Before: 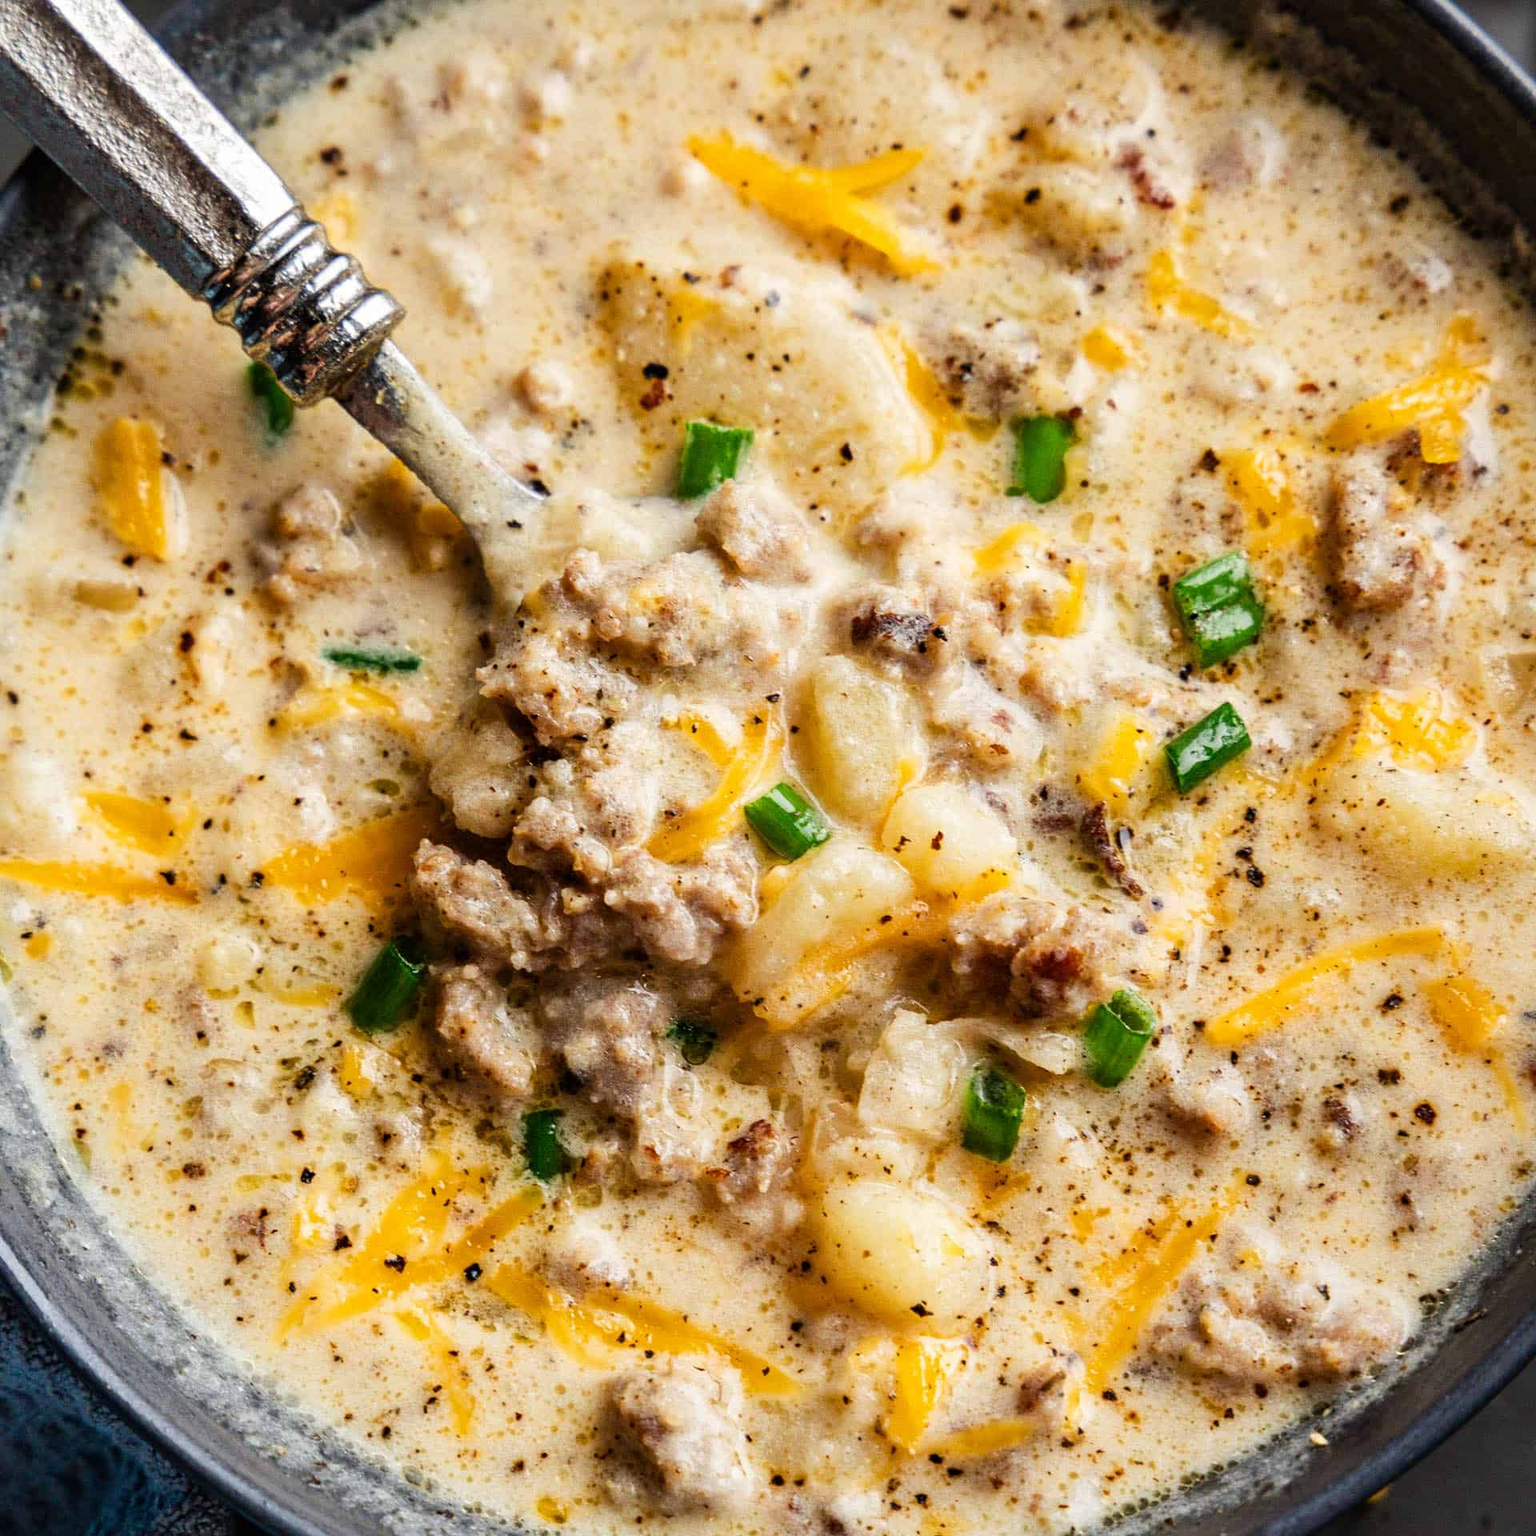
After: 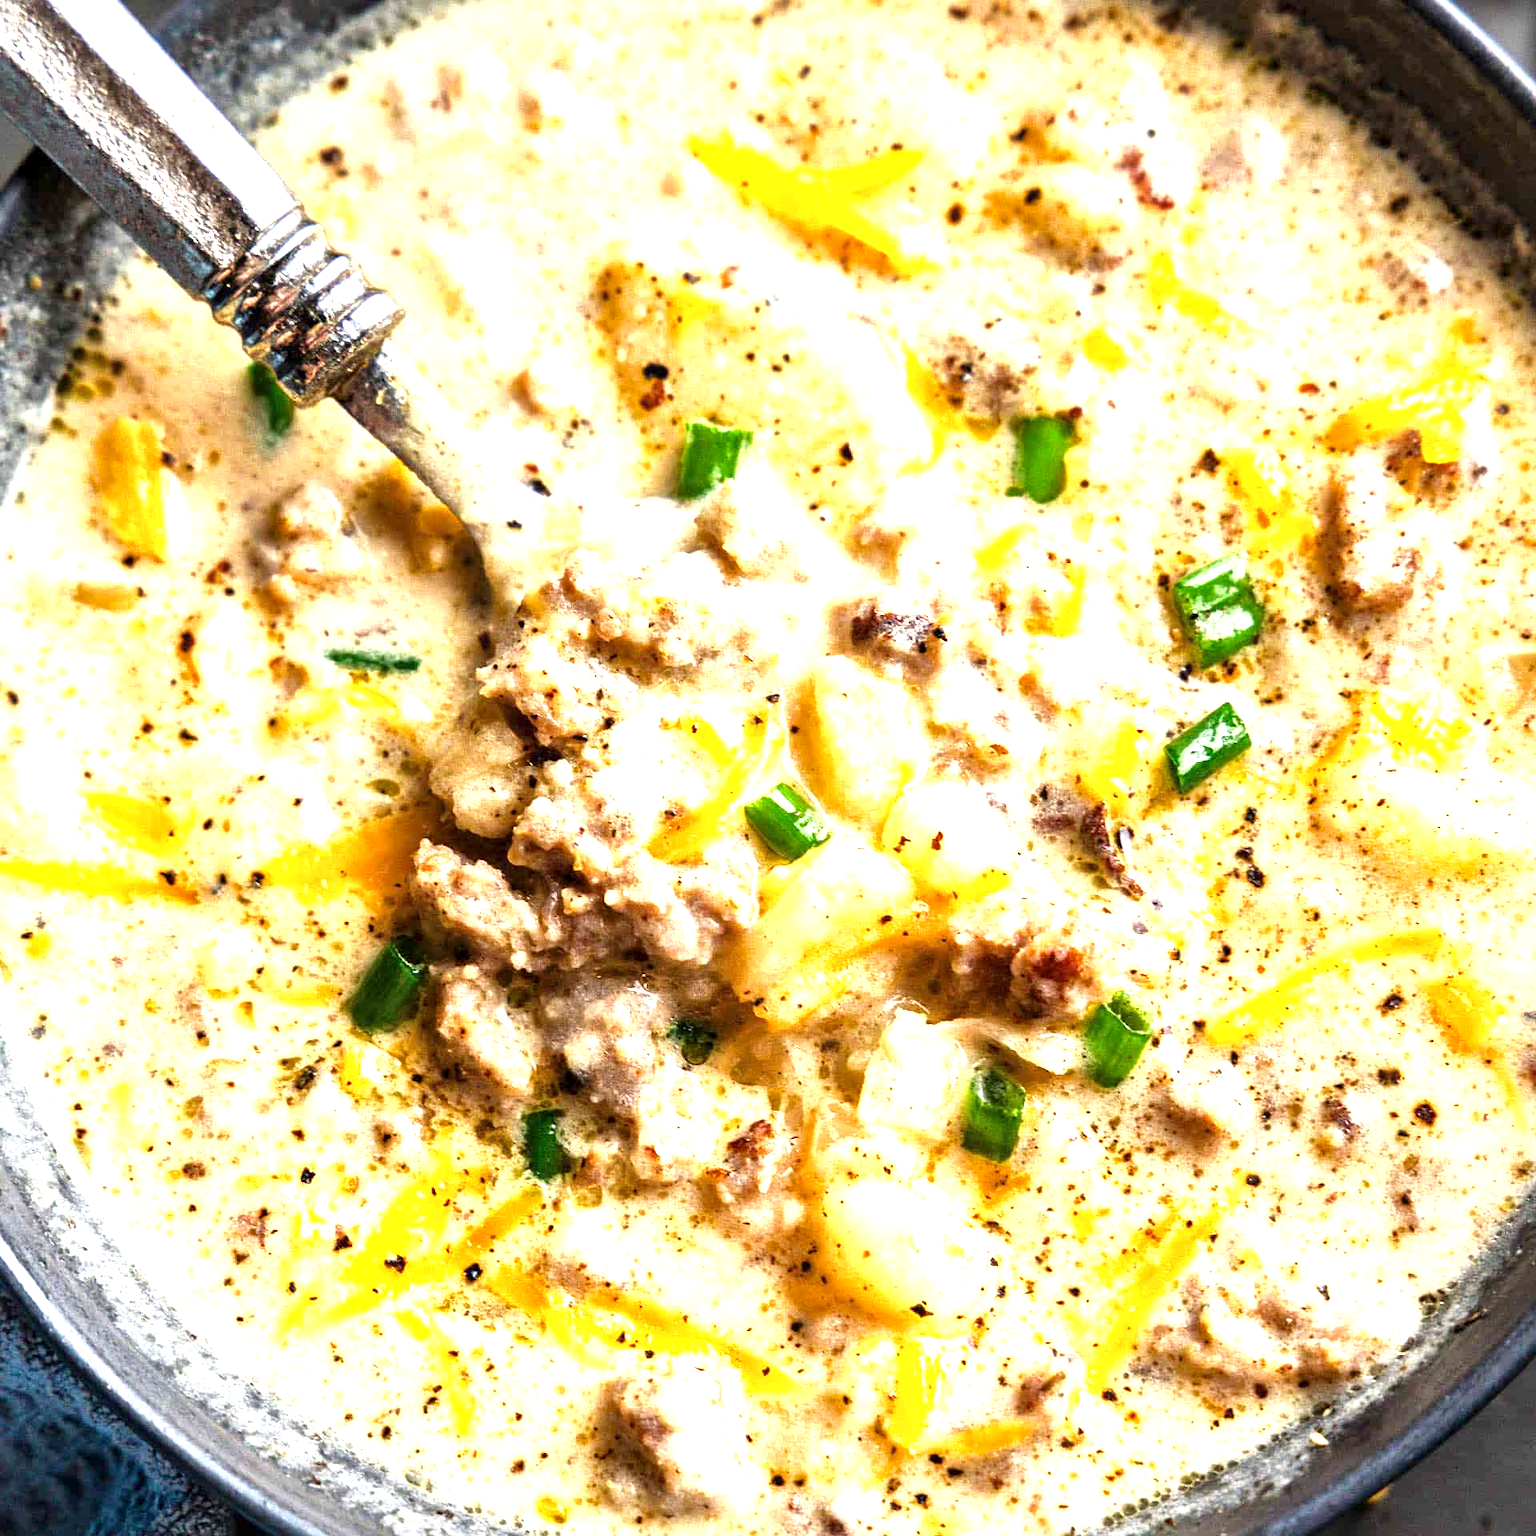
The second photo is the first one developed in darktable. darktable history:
exposure: black level correction 0, exposure 1.297 EV, compensate exposure bias true, compensate highlight preservation false
local contrast: mode bilateral grid, contrast 19, coarseness 49, detail 143%, midtone range 0.2
